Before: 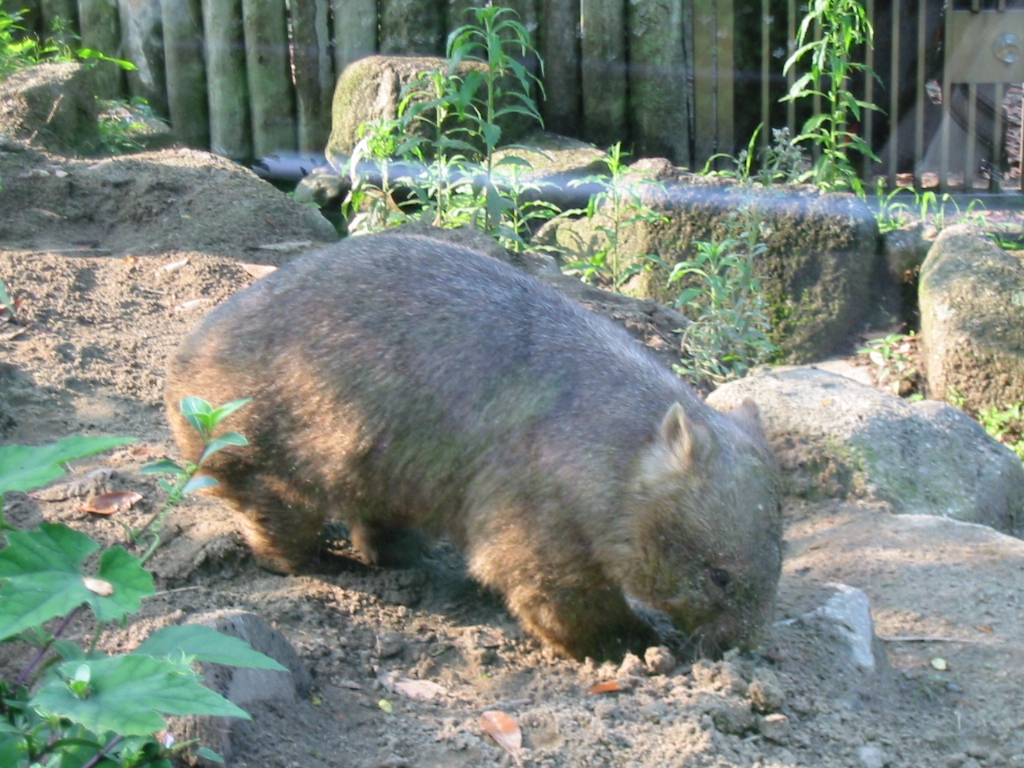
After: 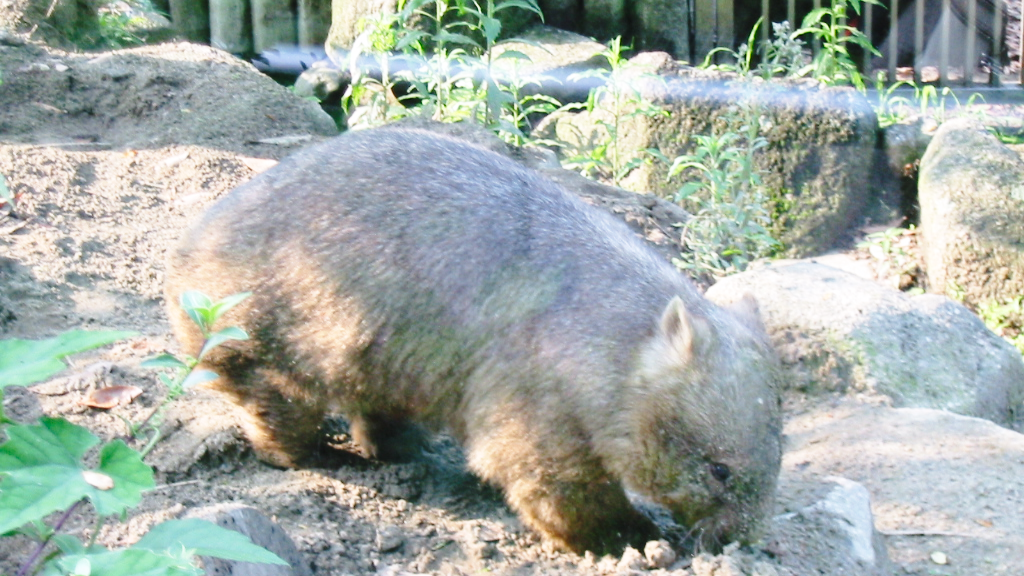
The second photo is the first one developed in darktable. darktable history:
crop: top 13.819%, bottom 11.169%
white balance: red 1.004, blue 1.024
contrast brightness saturation: saturation -0.04
base curve: curves: ch0 [(0, 0) (0.028, 0.03) (0.121, 0.232) (0.46, 0.748) (0.859, 0.968) (1, 1)], preserve colors none
